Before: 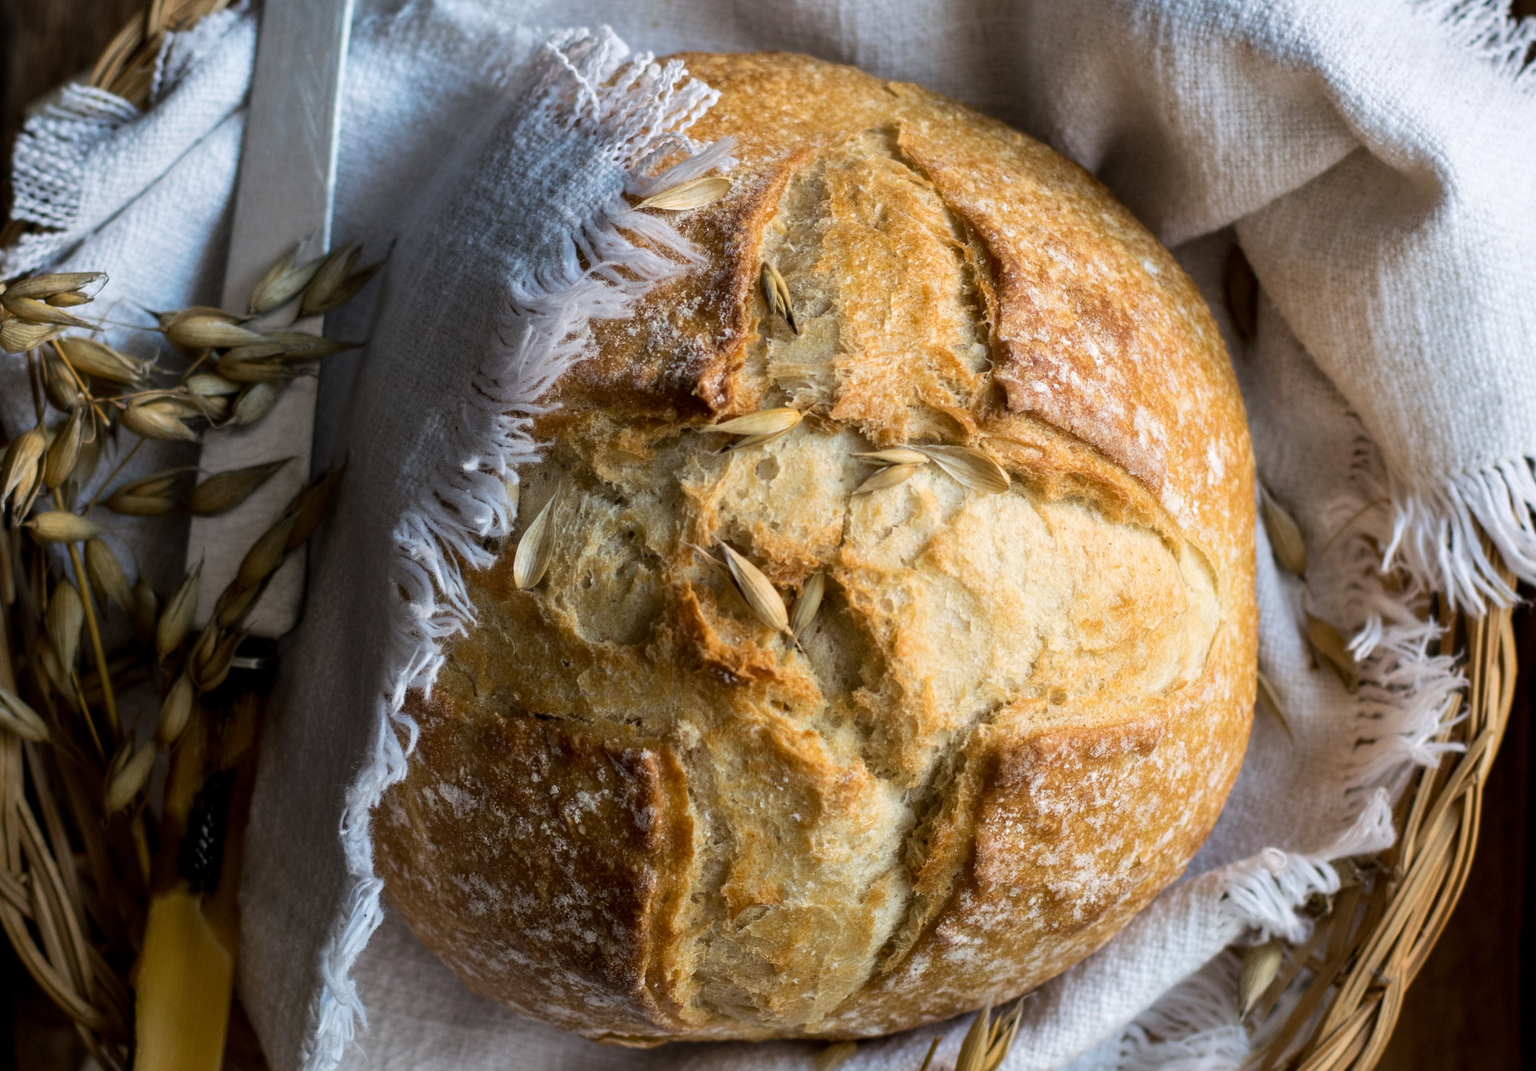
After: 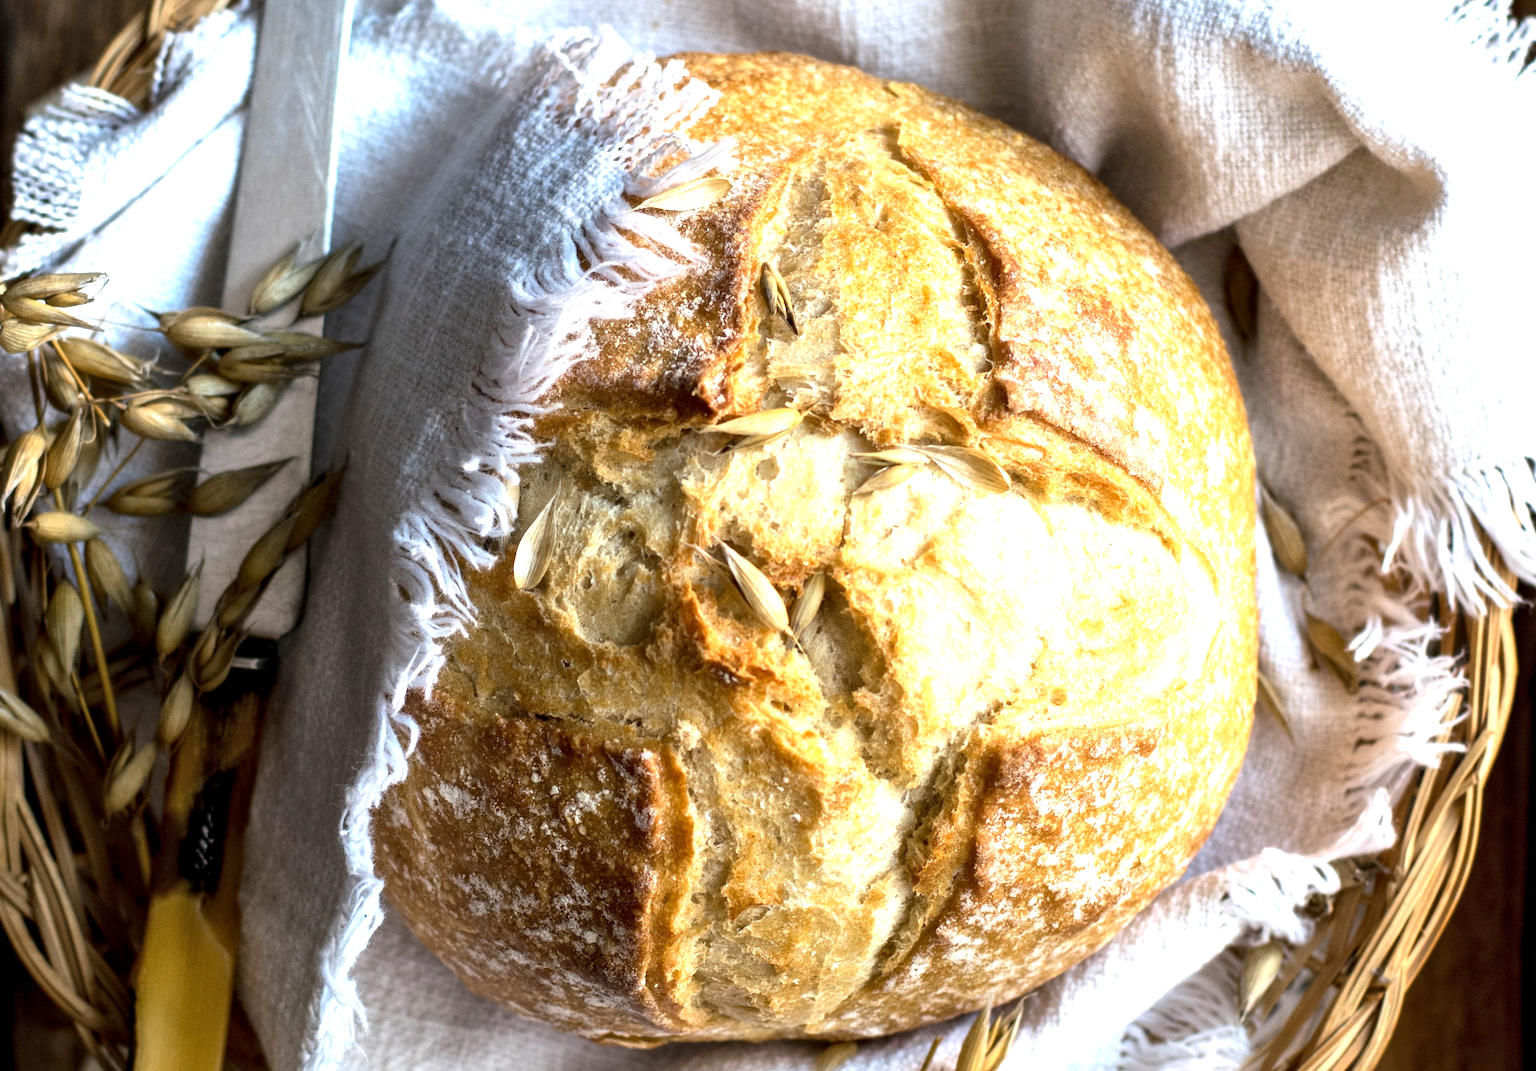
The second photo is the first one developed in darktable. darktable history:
exposure: black level correction 0, exposure 1.2 EV, compensate exposure bias true, compensate highlight preservation false
local contrast: mode bilateral grid, contrast 20, coarseness 50, detail 120%, midtone range 0.2
